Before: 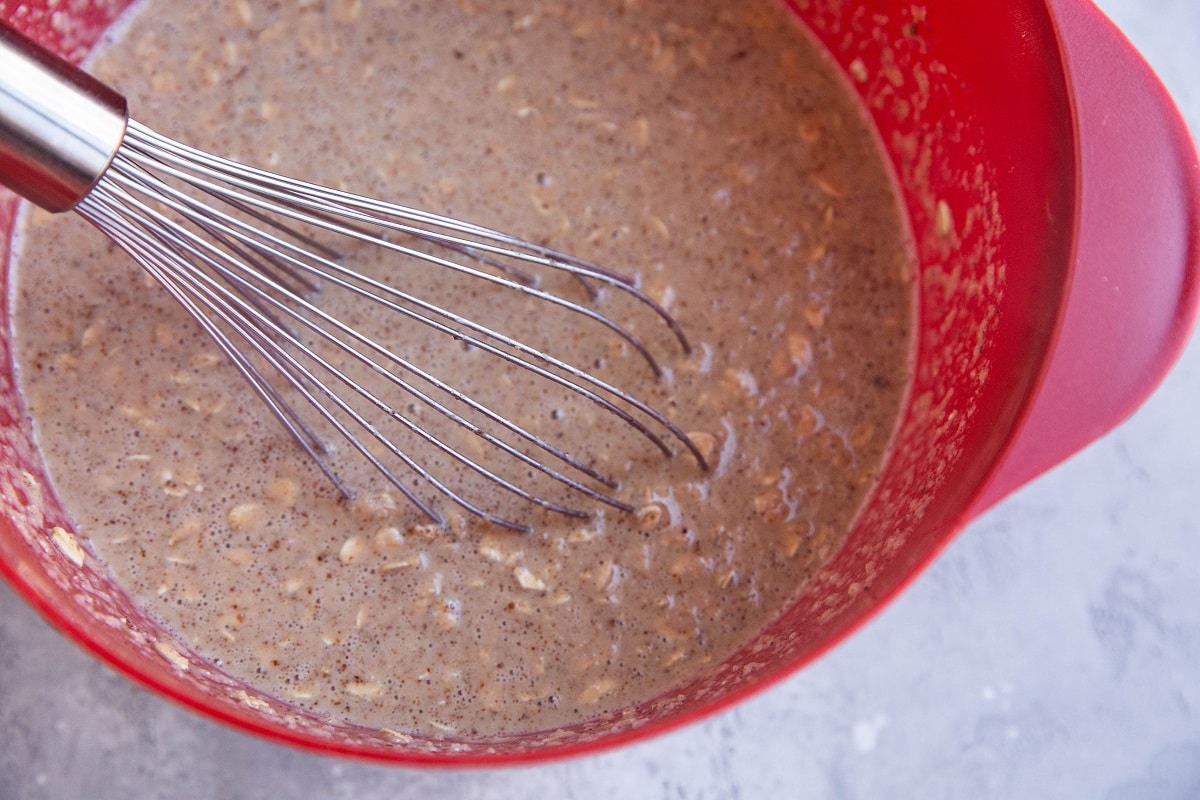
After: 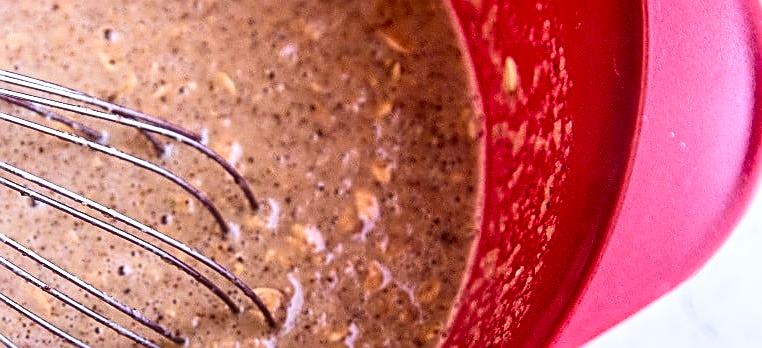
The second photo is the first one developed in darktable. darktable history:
crop: left 36.117%, top 18.064%, right 0.383%, bottom 38.383%
sharpen: amount 0.909
tone equalizer: -8 EV -0.401 EV, -7 EV -0.397 EV, -6 EV -0.372 EV, -5 EV -0.258 EV, -3 EV 0.189 EV, -2 EV 0.306 EV, -1 EV 0.412 EV, +0 EV 0.418 EV
color balance rgb: perceptual saturation grading › global saturation 19.767%, global vibrance 20%
local contrast: on, module defaults
velvia: strength 14.5%
contrast brightness saturation: contrast 0.288
